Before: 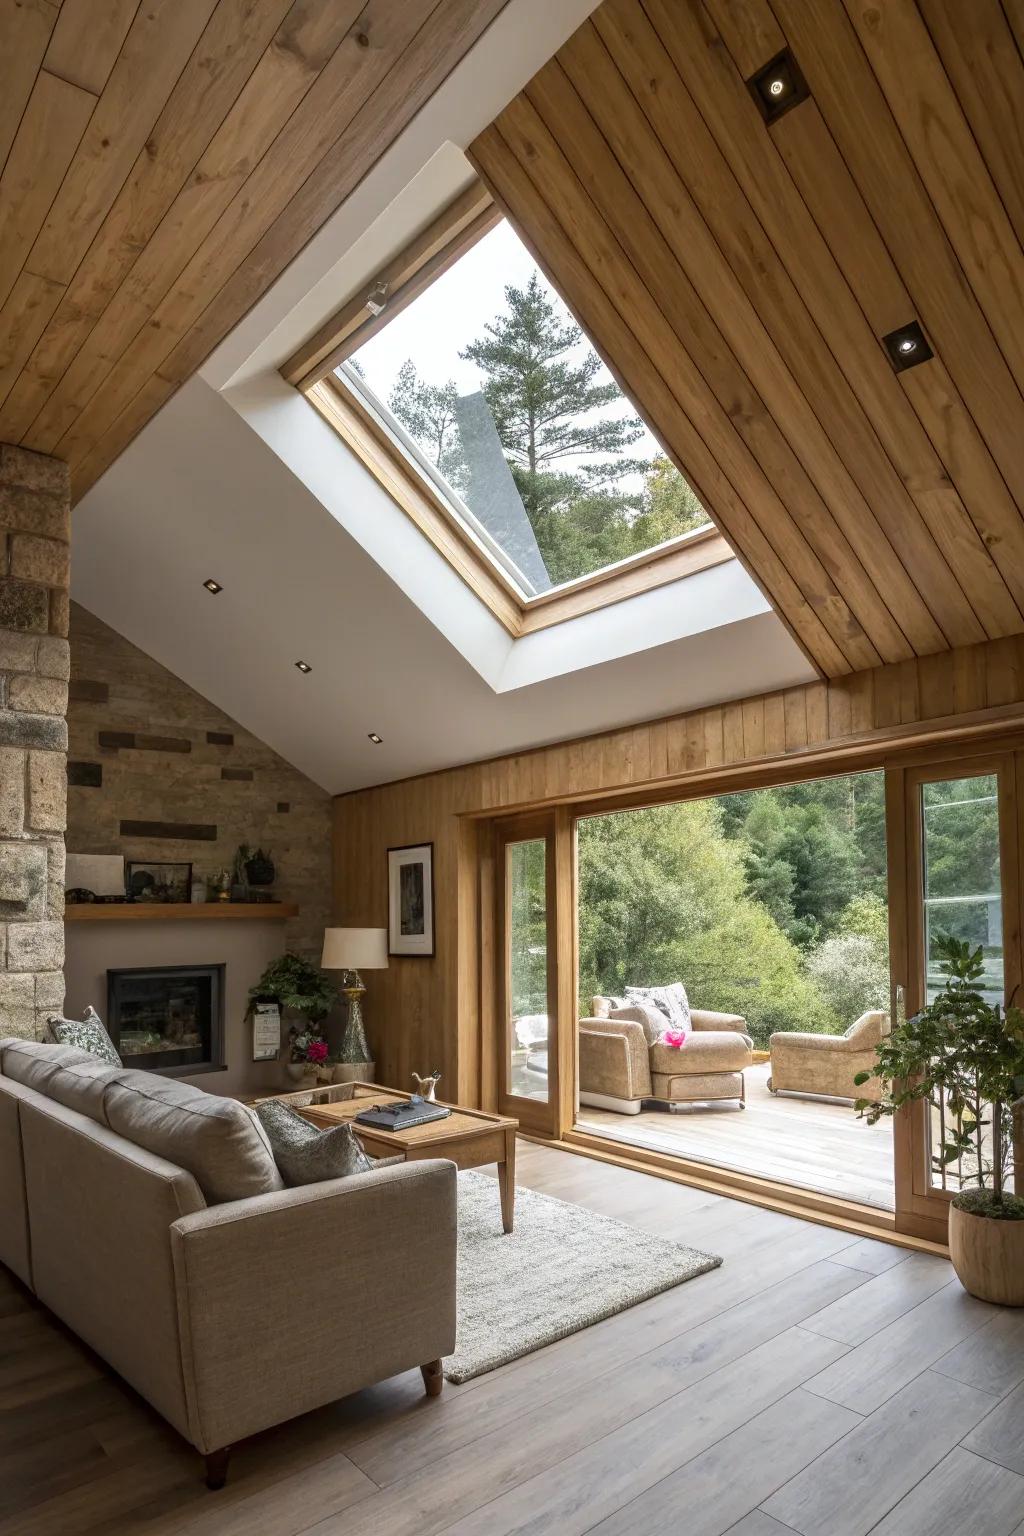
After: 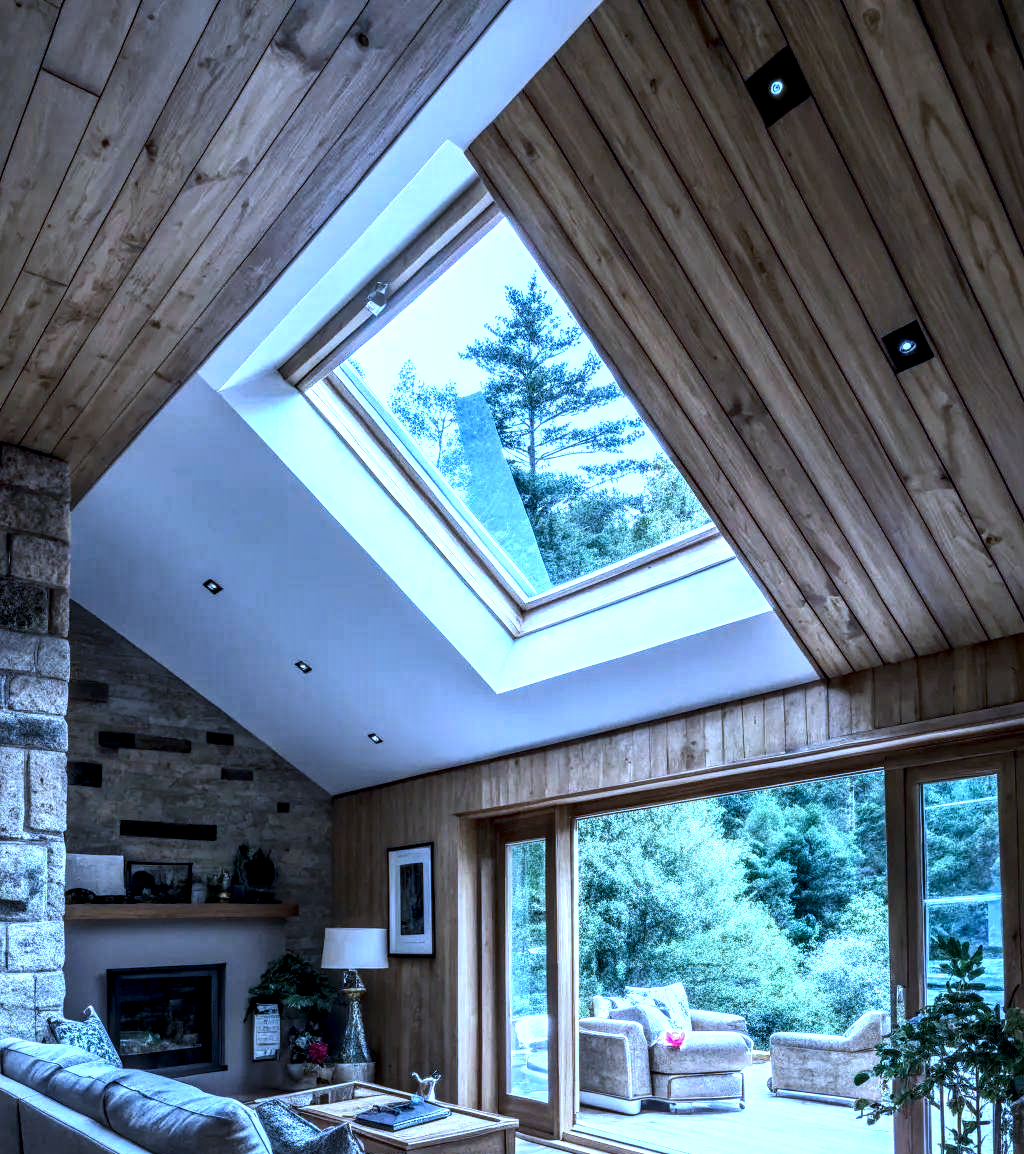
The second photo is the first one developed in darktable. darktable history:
local contrast: detail 160%
tone equalizer: -8 EV -0.731 EV, -7 EV -0.673 EV, -6 EV -0.606 EV, -5 EV -0.419 EV, -3 EV 0.374 EV, -2 EV 0.6 EV, -1 EV 0.682 EV, +0 EV 0.749 EV, edges refinement/feathering 500, mask exposure compensation -1.57 EV, preserve details no
color calibration: illuminant as shot in camera, x 0.462, y 0.42, temperature 2654.28 K
crop: bottom 24.816%
